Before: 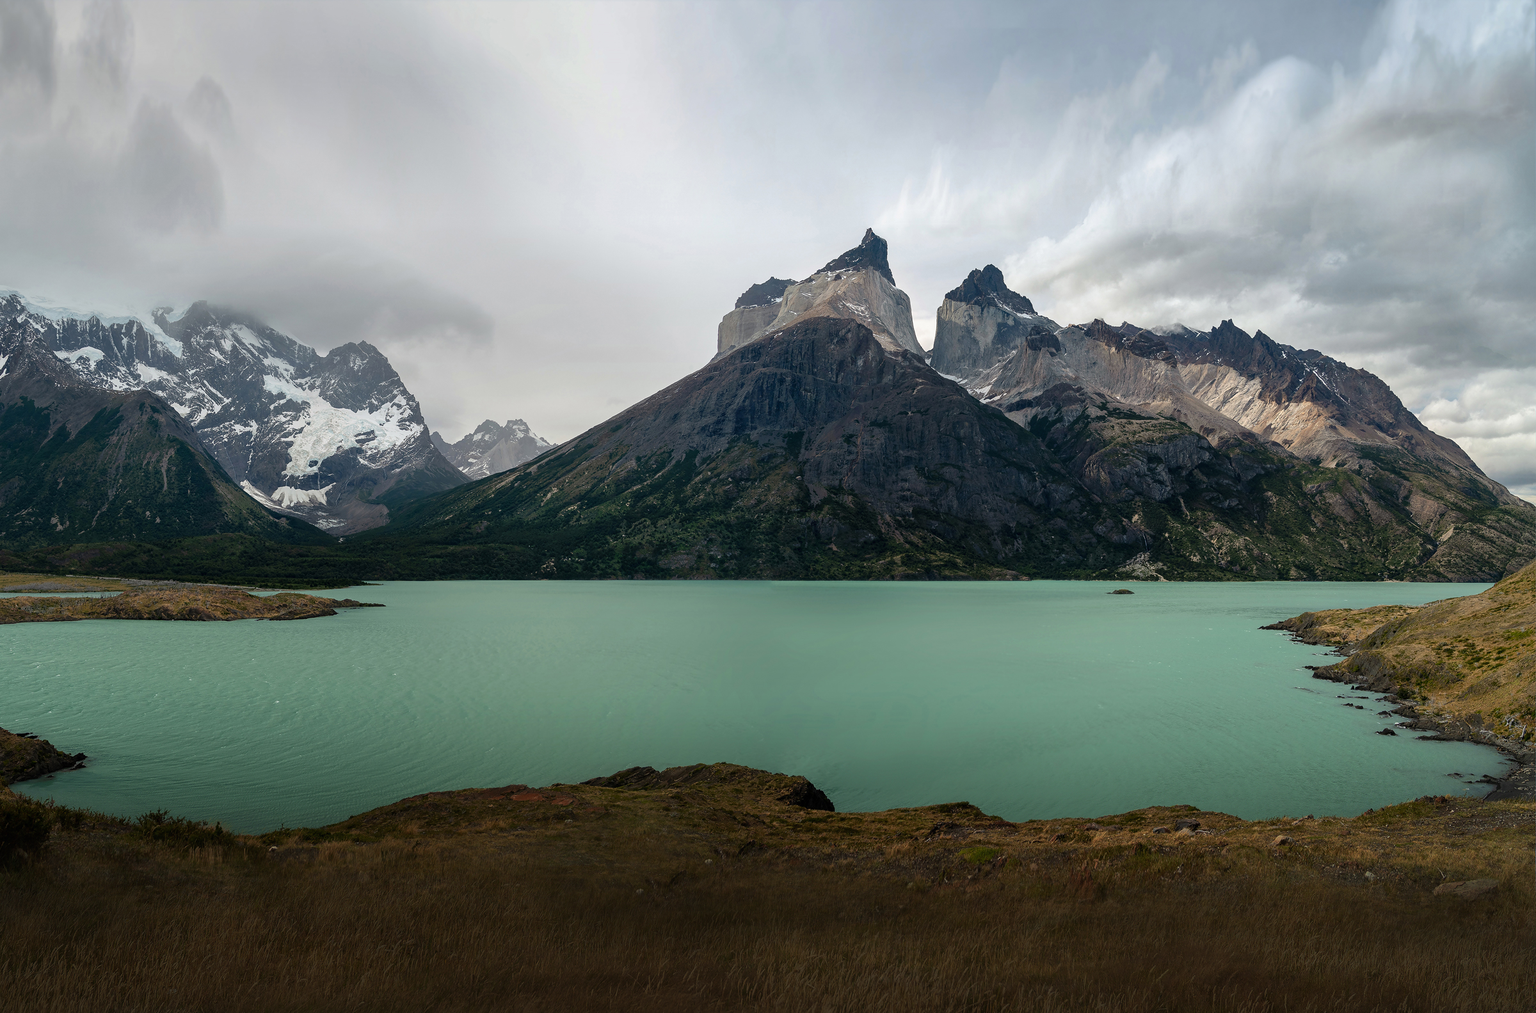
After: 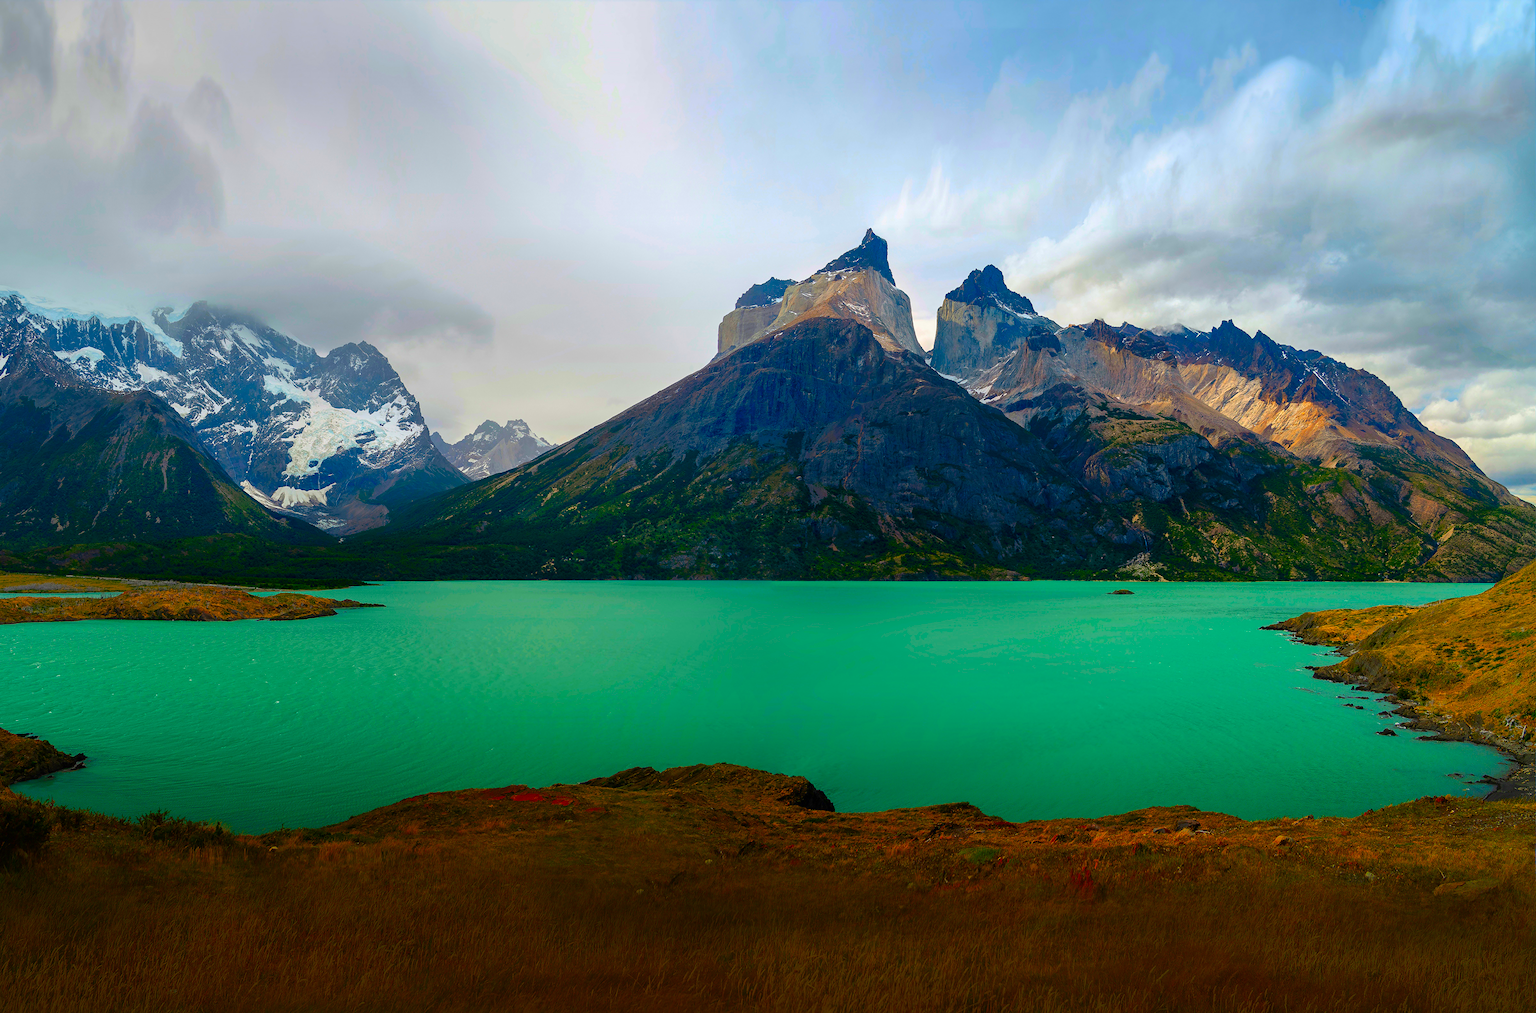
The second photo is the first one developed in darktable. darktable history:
color correction: saturation 3
white balance: red 1, blue 1
